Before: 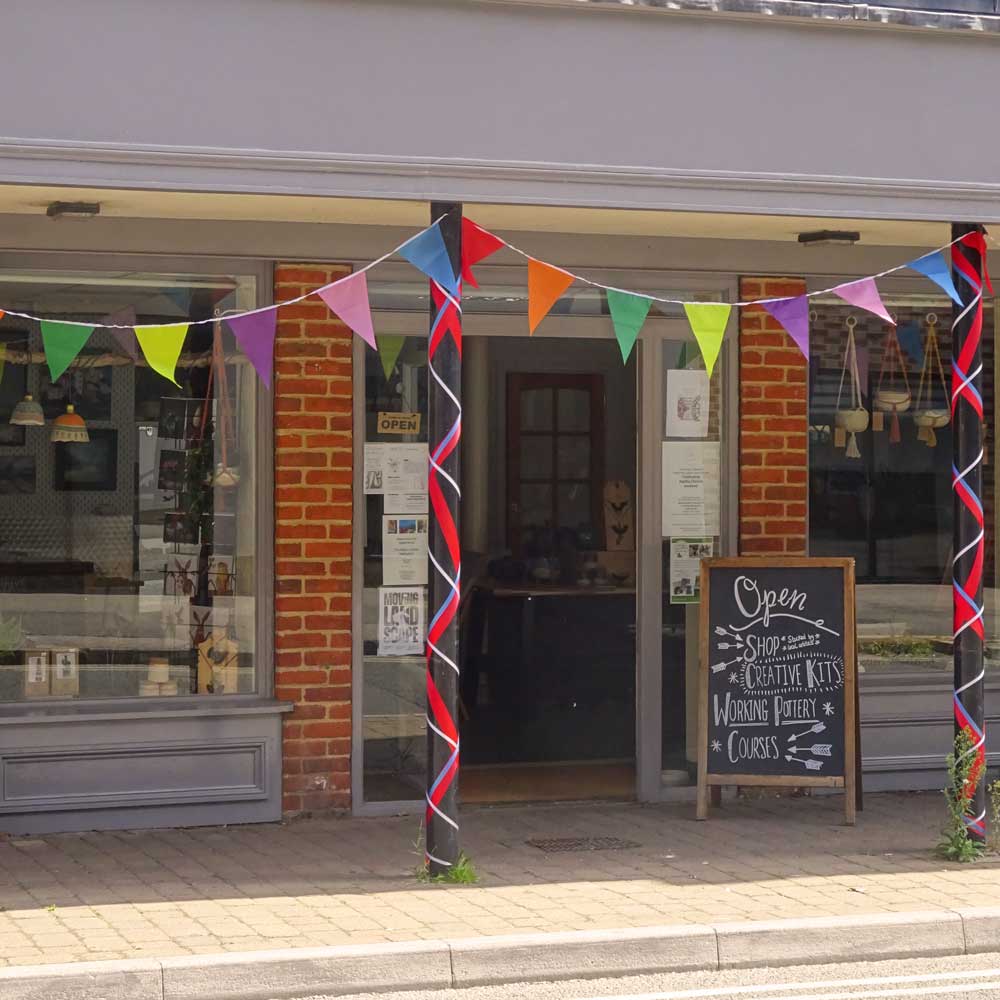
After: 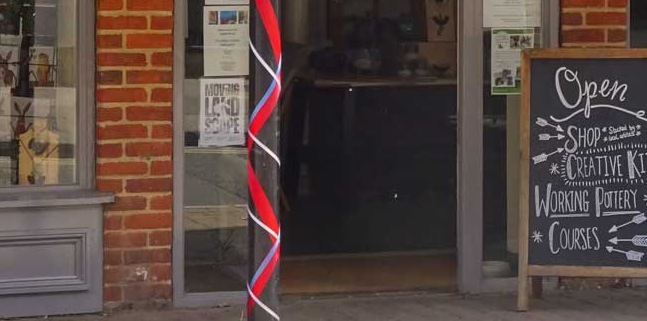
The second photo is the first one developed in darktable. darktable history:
crop: left 17.977%, top 50.991%, right 17.223%, bottom 16.841%
